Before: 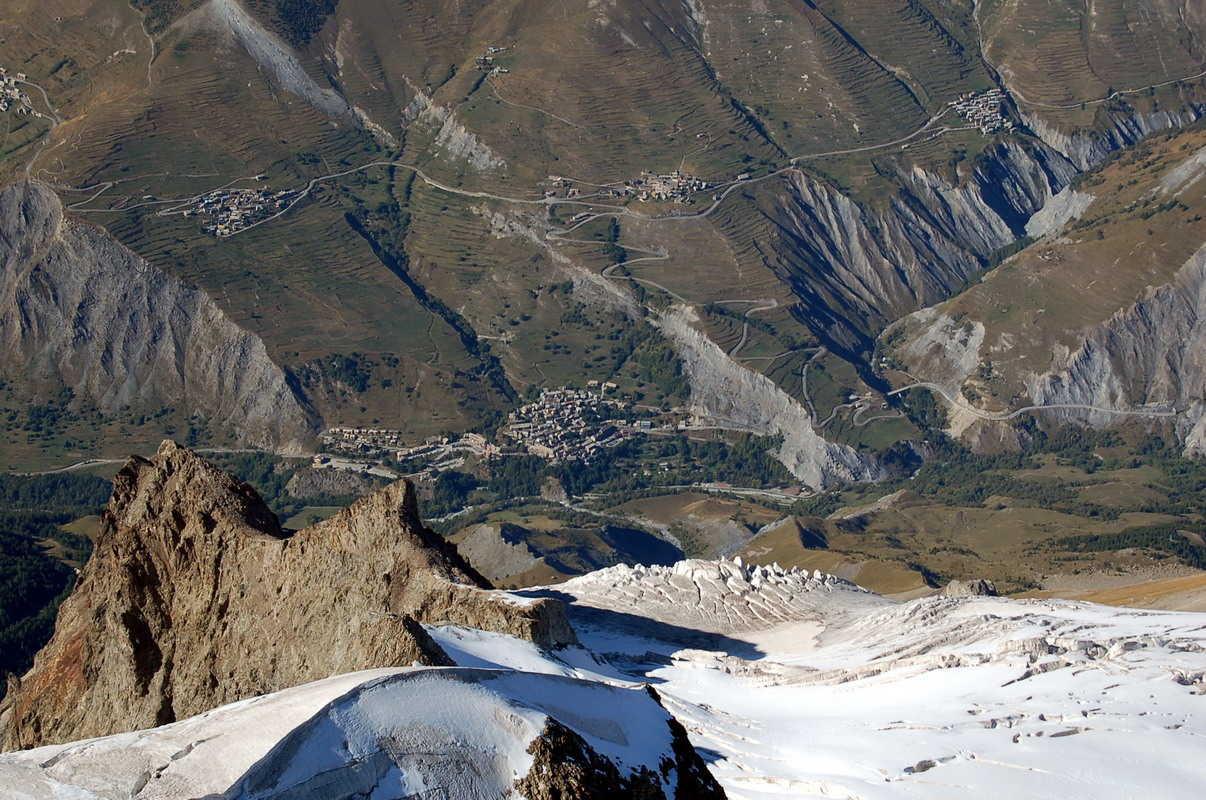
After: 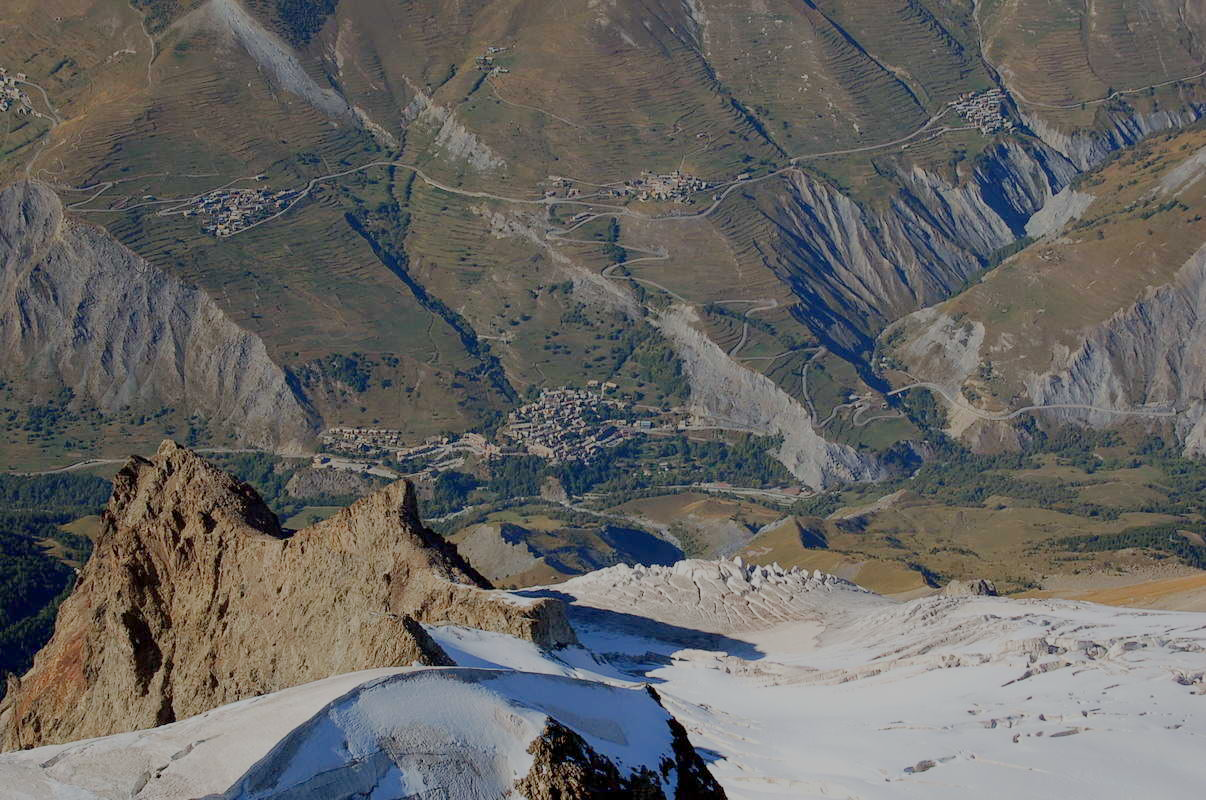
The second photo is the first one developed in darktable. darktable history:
filmic rgb: black relative exposure -7.65 EV, white relative exposure 4.56 EV, hardness 3.61
color balance rgb: contrast -30%
